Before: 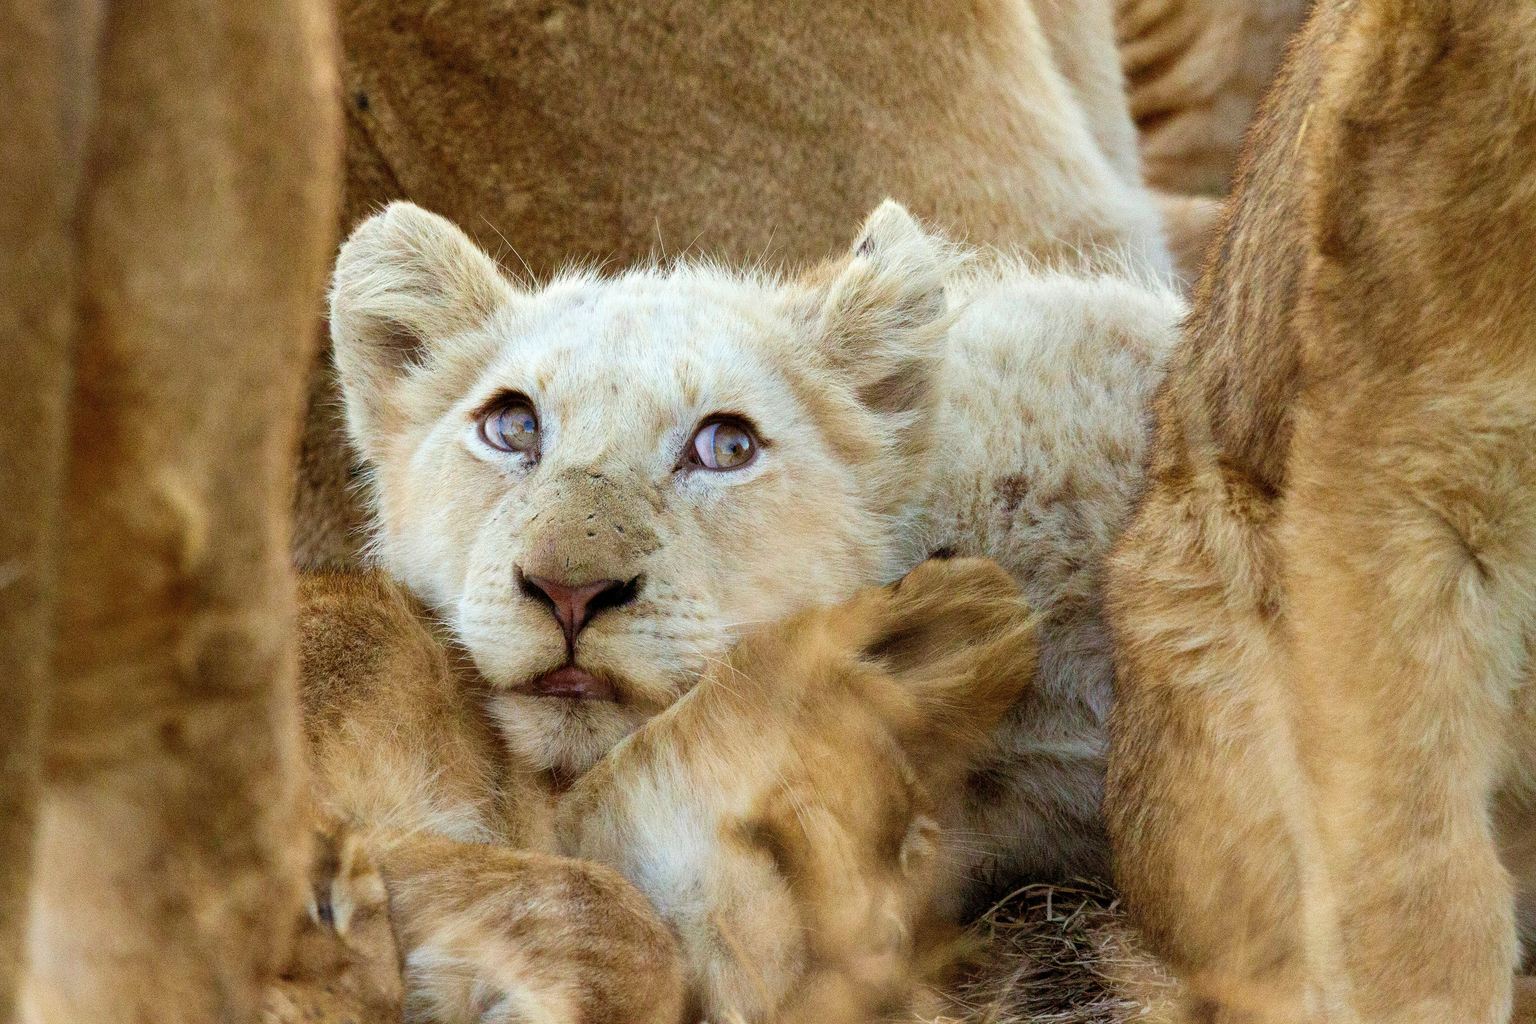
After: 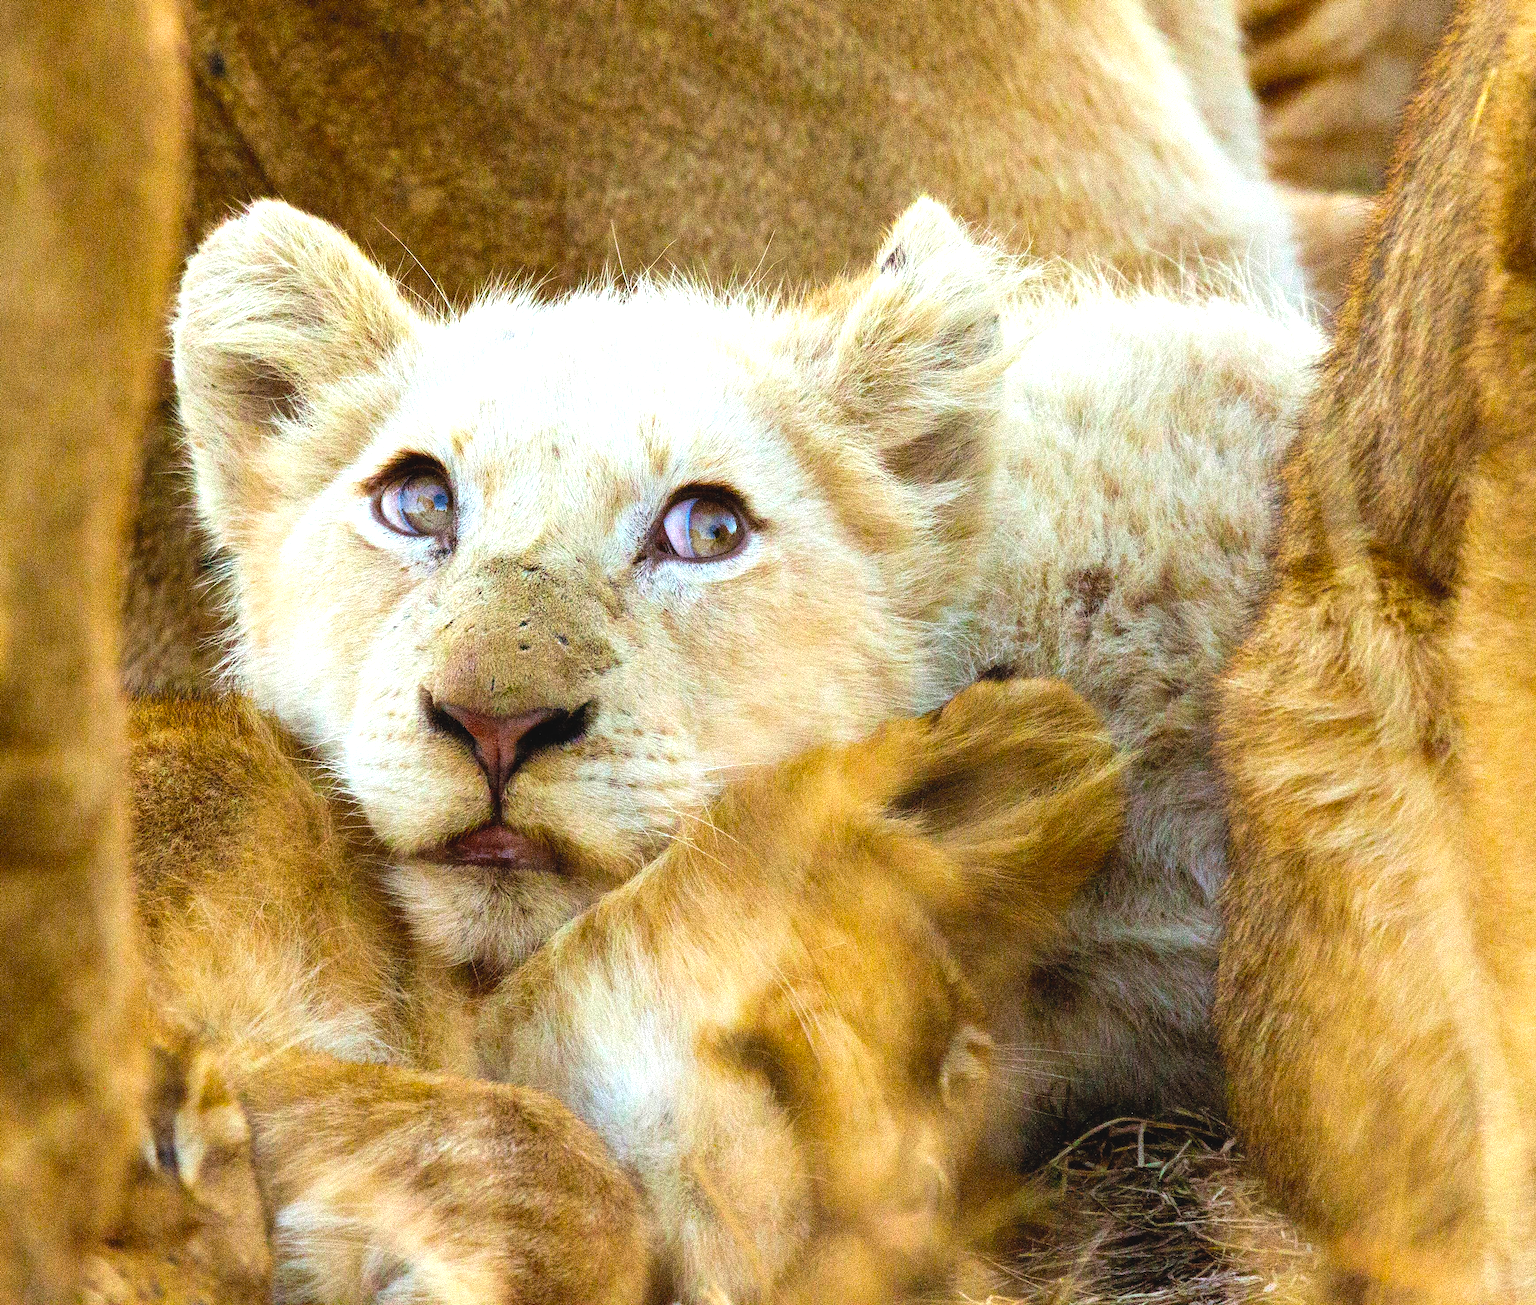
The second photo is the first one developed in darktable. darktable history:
color balance rgb: highlights gain › luminance 18.017%, global offset › luminance 0.534%, linear chroma grading › shadows -7.763%, linear chroma grading › global chroma 9.874%, perceptual saturation grading › global saturation 30.531%, perceptual brilliance grading › highlights 10.381%, perceptual brilliance grading › mid-tones 4.826%, global vibrance 9.311%
crop and rotate: left 13.132%, top 5.233%, right 12.52%
